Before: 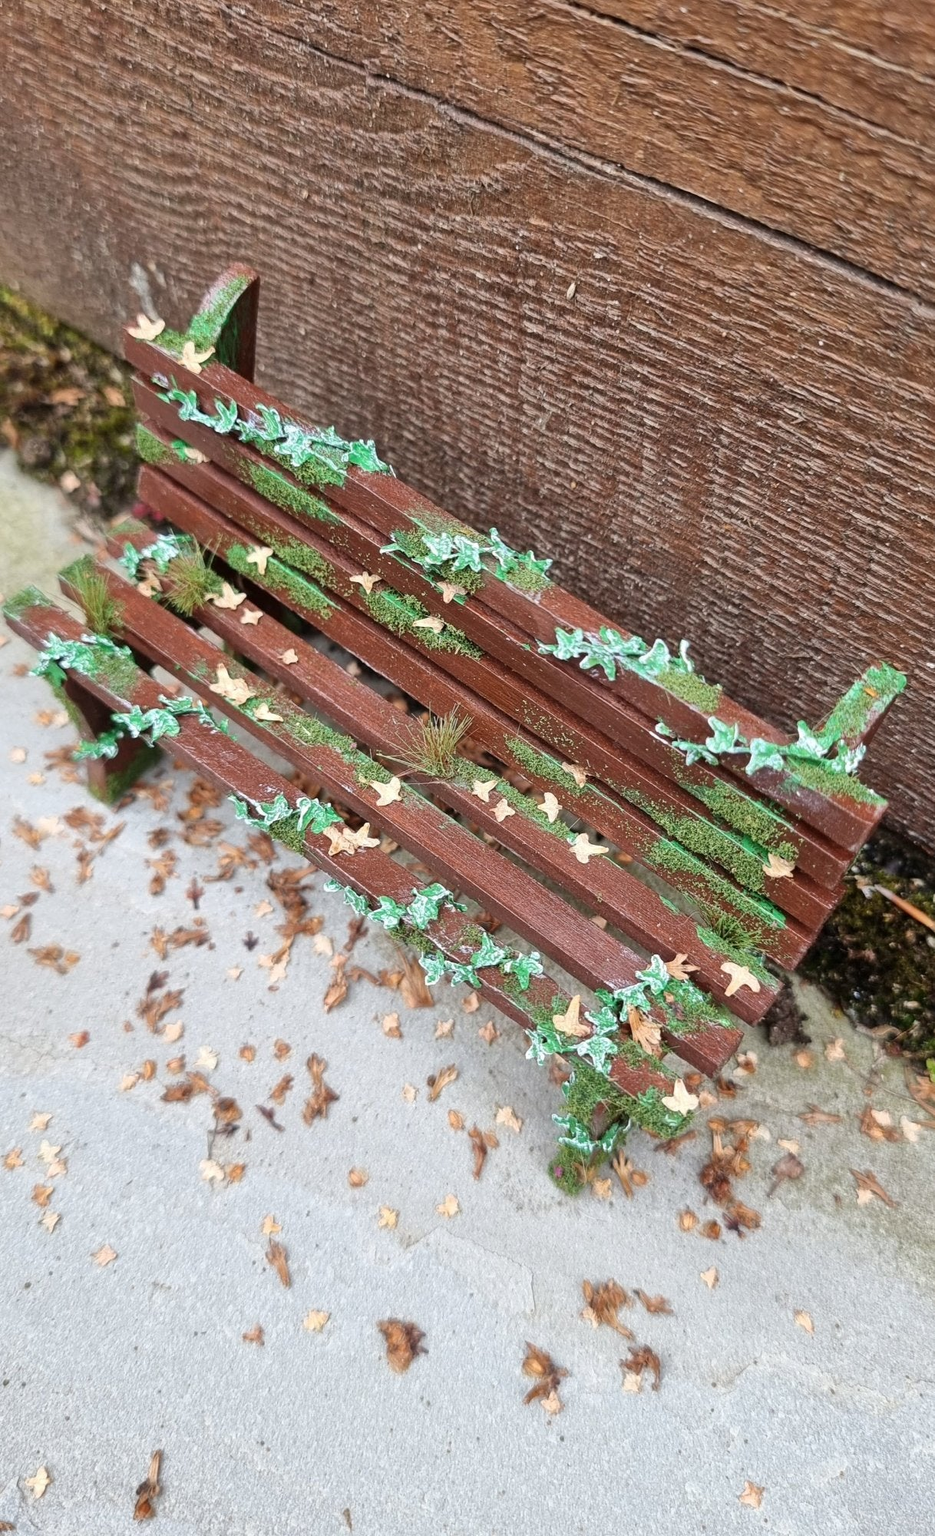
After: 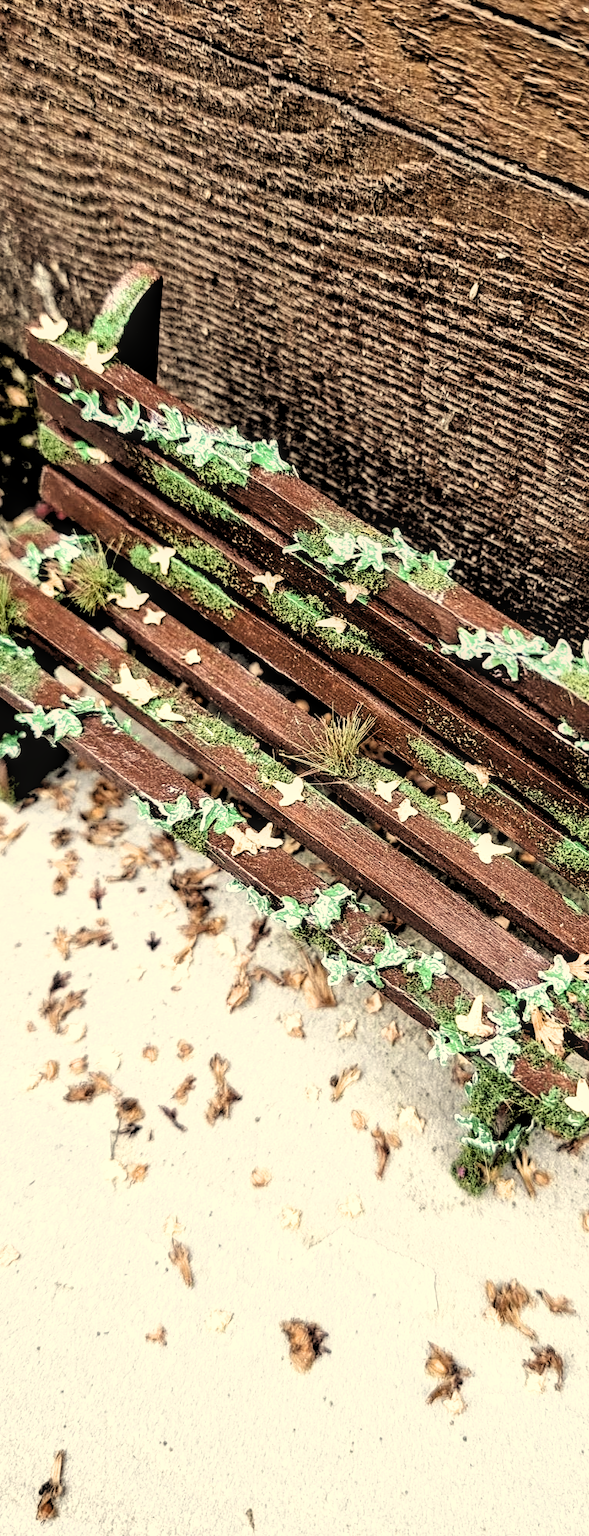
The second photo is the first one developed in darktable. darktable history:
color correction: highlights a* 1.3, highlights b* 17.05
crop: left 10.445%, right 26.523%
local contrast: on, module defaults
filmic rgb: black relative exposure -1.11 EV, white relative exposure 2.06 EV, hardness 1.53, contrast 2.241, contrast in shadows safe
contrast brightness saturation: saturation -0.095
